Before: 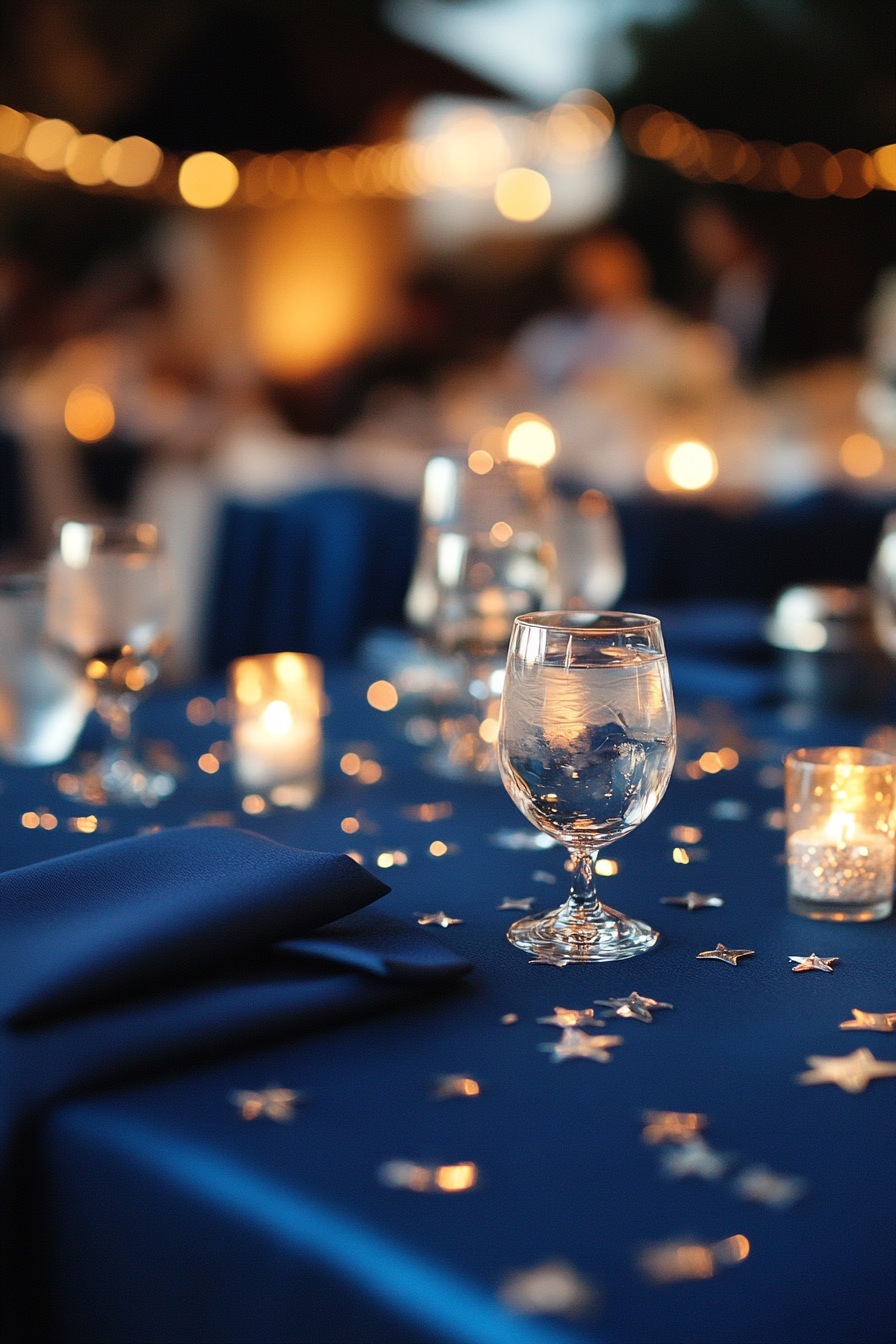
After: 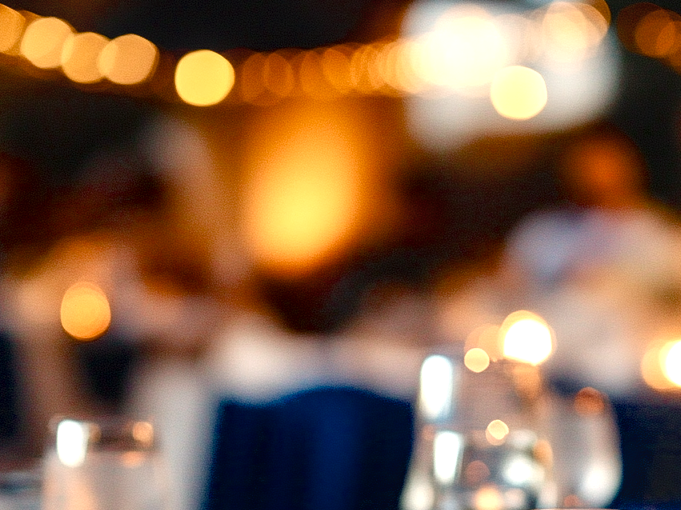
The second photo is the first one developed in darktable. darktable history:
crop: left 0.536%, top 7.641%, right 23.432%, bottom 54.41%
exposure: black level correction 0, exposure 0.593 EV, compensate highlight preservation false
local contrast: detail 130%
color balance rgb: perceptual saturation grading › global saturation 20%, perceptual saturation grading › highlights -25.14%, perceptual saturation grading › shadows 24.441%, global vibrance 10.255%, saturation formula JzAzBz (2021)
